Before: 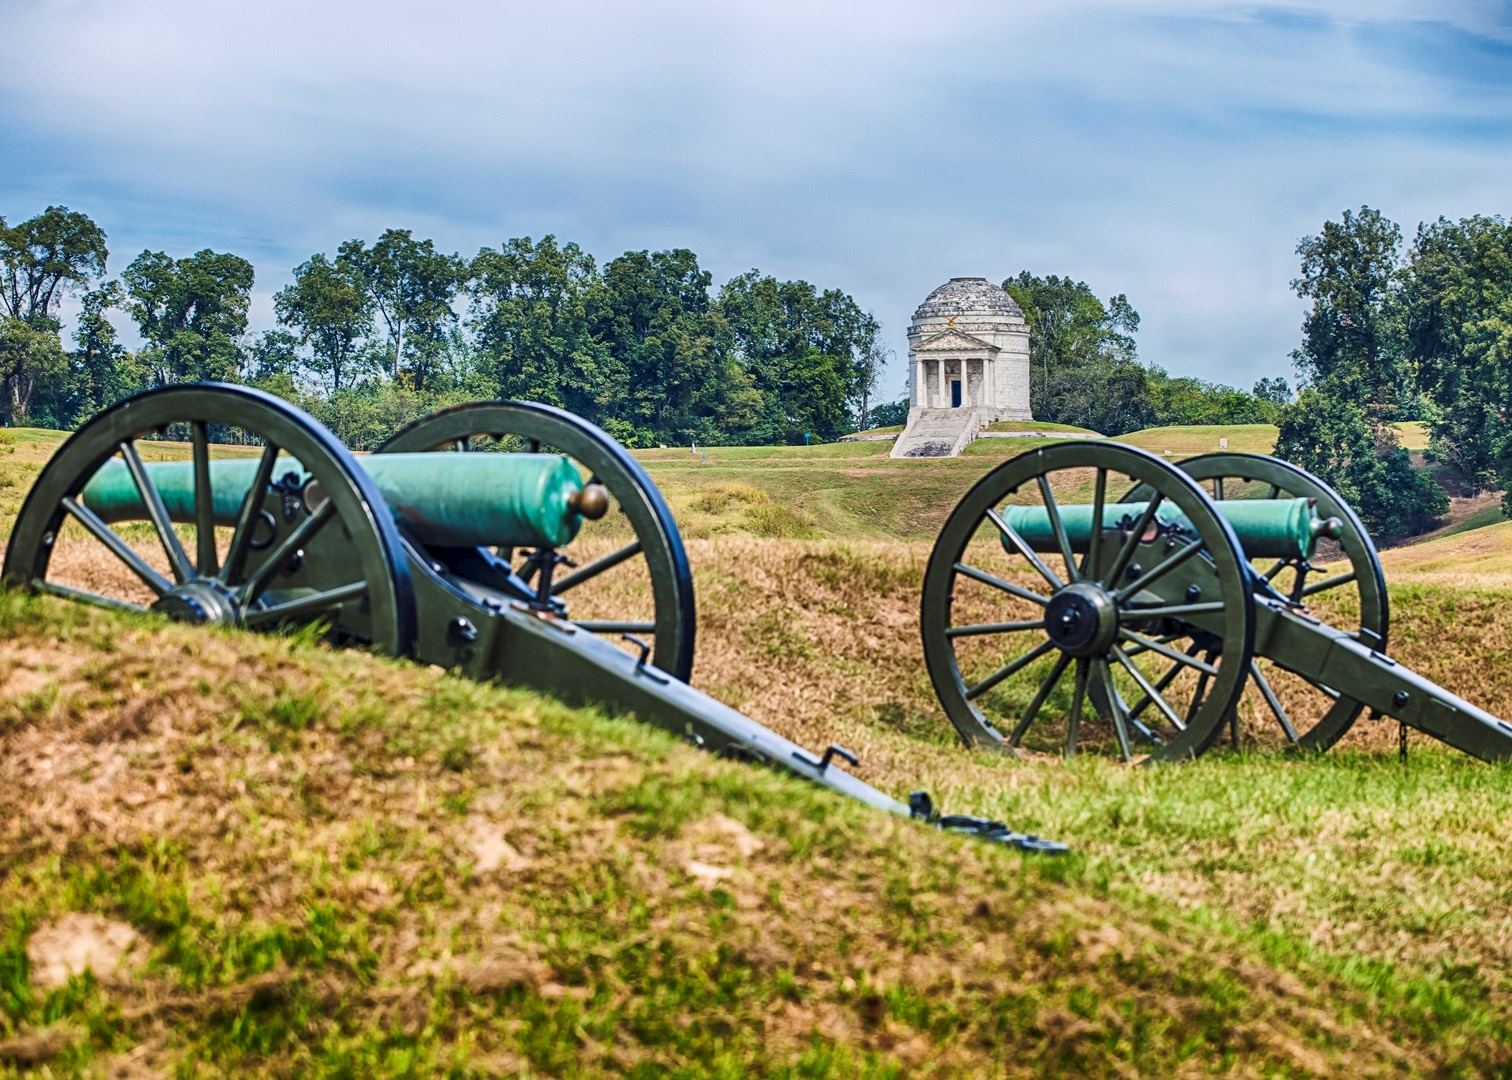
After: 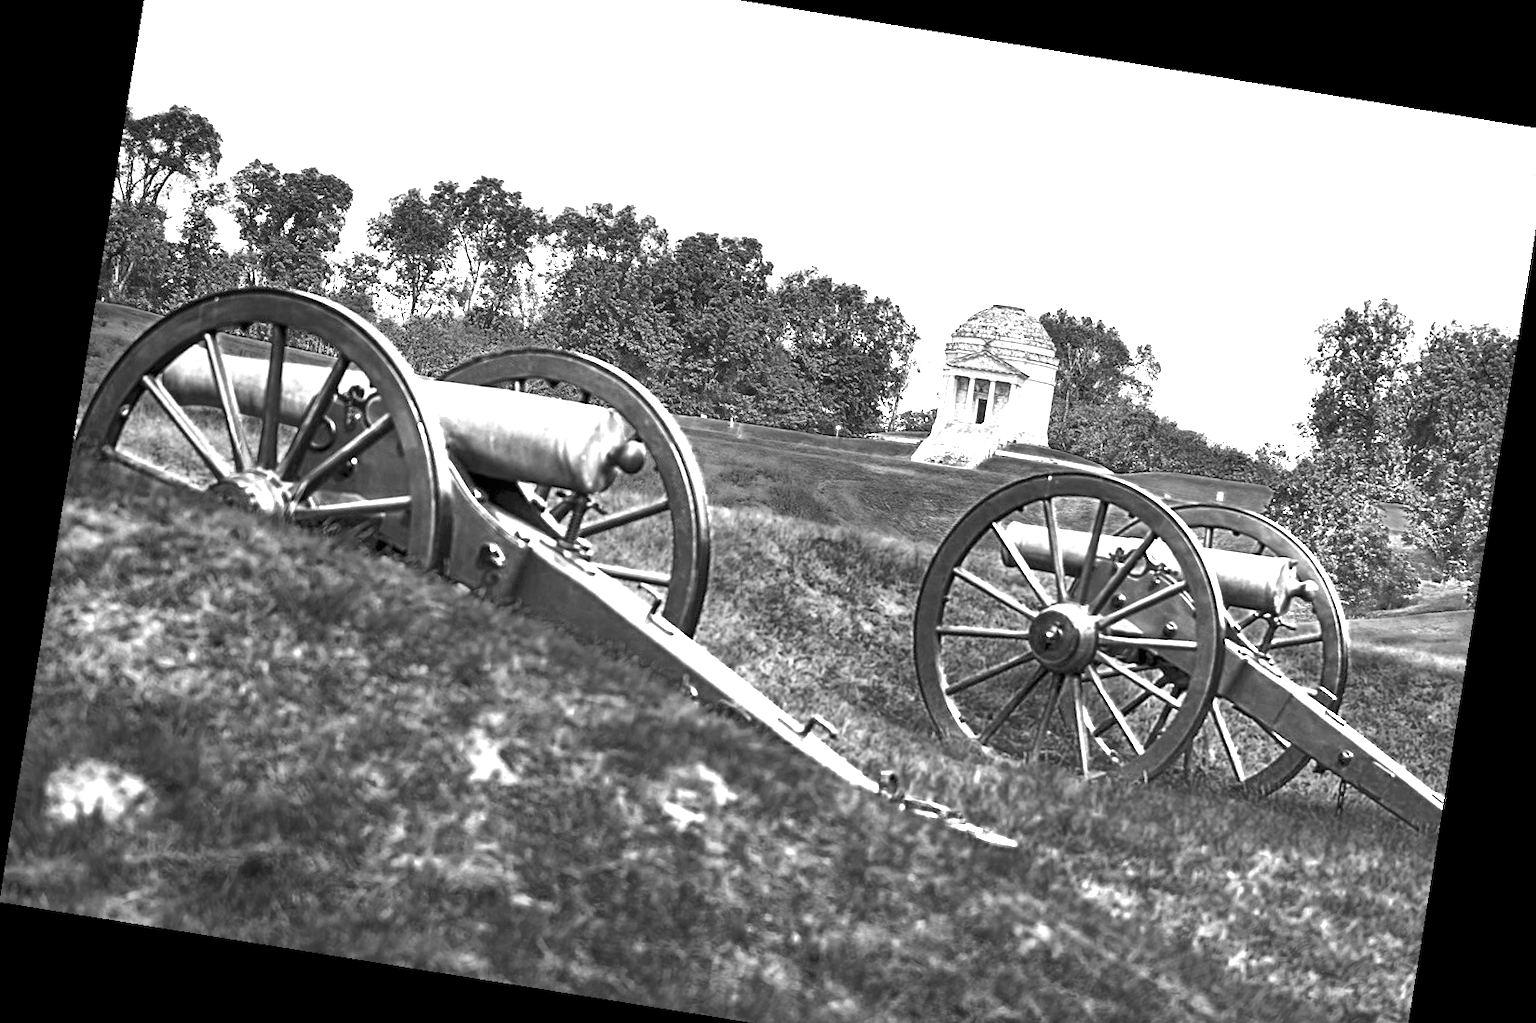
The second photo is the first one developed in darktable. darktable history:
color calibration: illuminant as shot in camera, x 0.358, y 0.373, temperature 4628.91 K
crop: top 7.625%, bottom 8.027%
graduated density: density -3.9 EV
color zones: curves: ch0 [(0.287, 0.048) (0.493, 0.484) (0.737, 0.816)]; ch1 [(0, 0) (0.143, 0) (0.286, 0) (0.429, 0) (0.571, 0) (0.714, 0) (0.857, 0)]
rotate and perspective: rotation 9.12°, automatic cropping off
